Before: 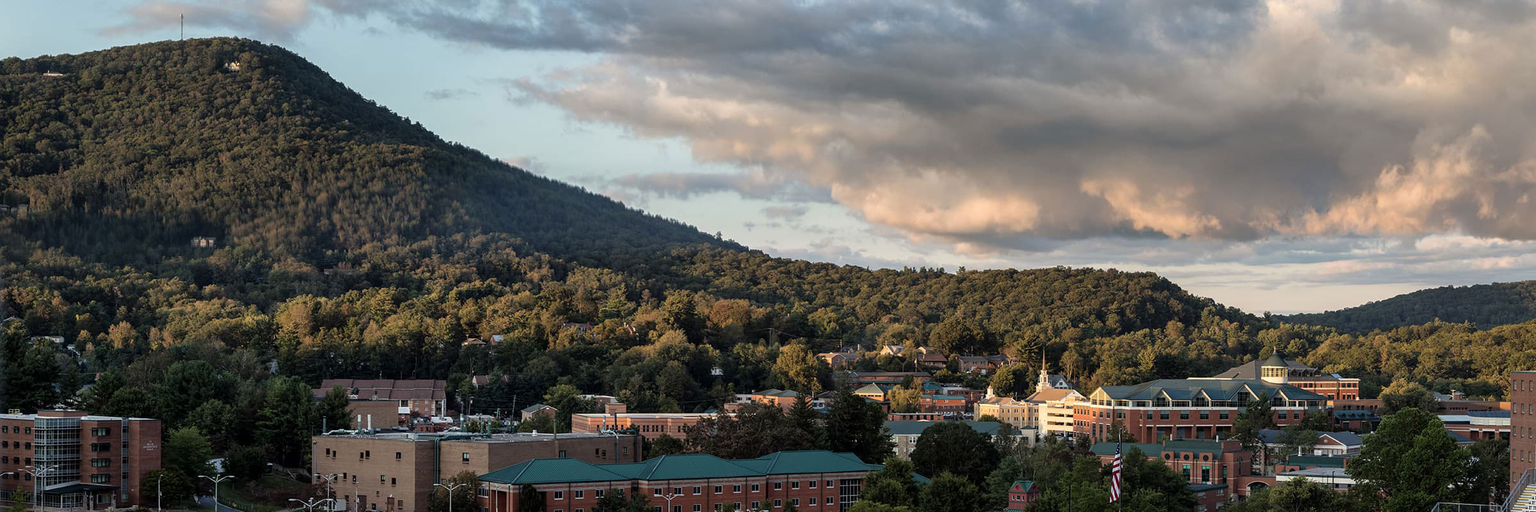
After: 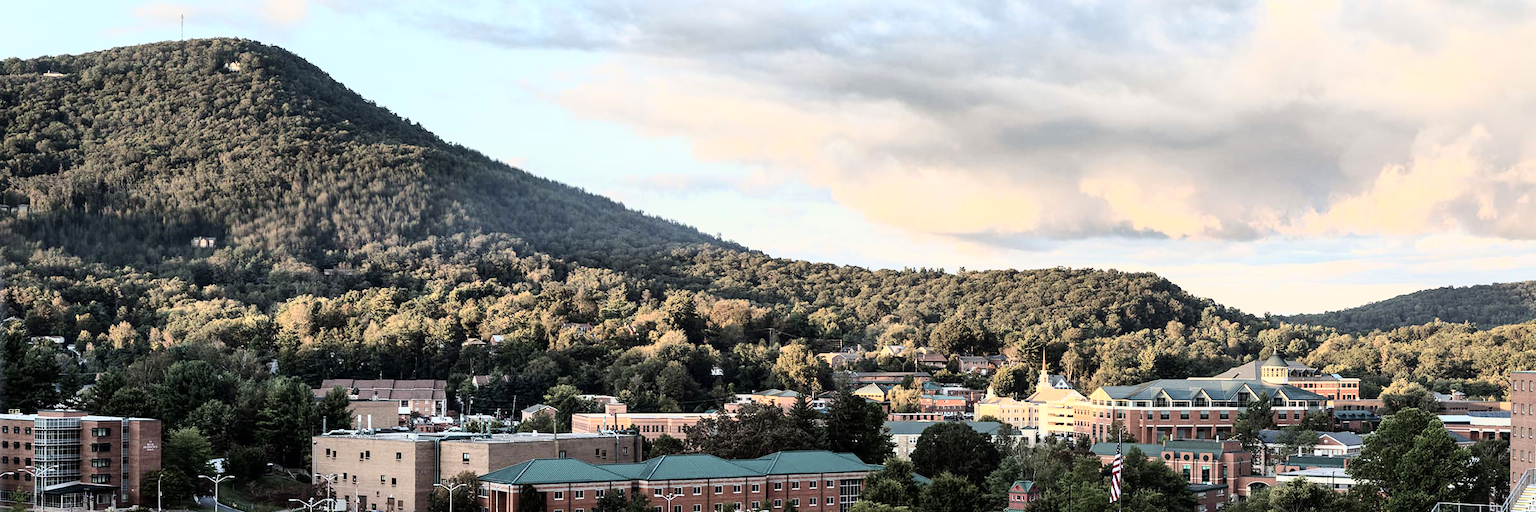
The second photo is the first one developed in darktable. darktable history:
tone curve: curves: ch0 [(0, 0) (0.003, 0.003) (0.011, 0.011) (0.025, 0.026) (0.044, 0.045) (0.069, 0.087) (0.1, 0.141) (0.136, 0.202) (0.177, 0.271) (0.224, 0.357) (0.277, 0.461) (0.335, 0.583) (0.399, 0.685) (0.468, 0.782) (0.543, 0.867) (0.623, 0.927) (0.709, 0.96) (0.801, 0.975) (0.898, 0.987) (1, 1)], color space Lab, independent channels, preserve colors none
white balance: emerald 1
